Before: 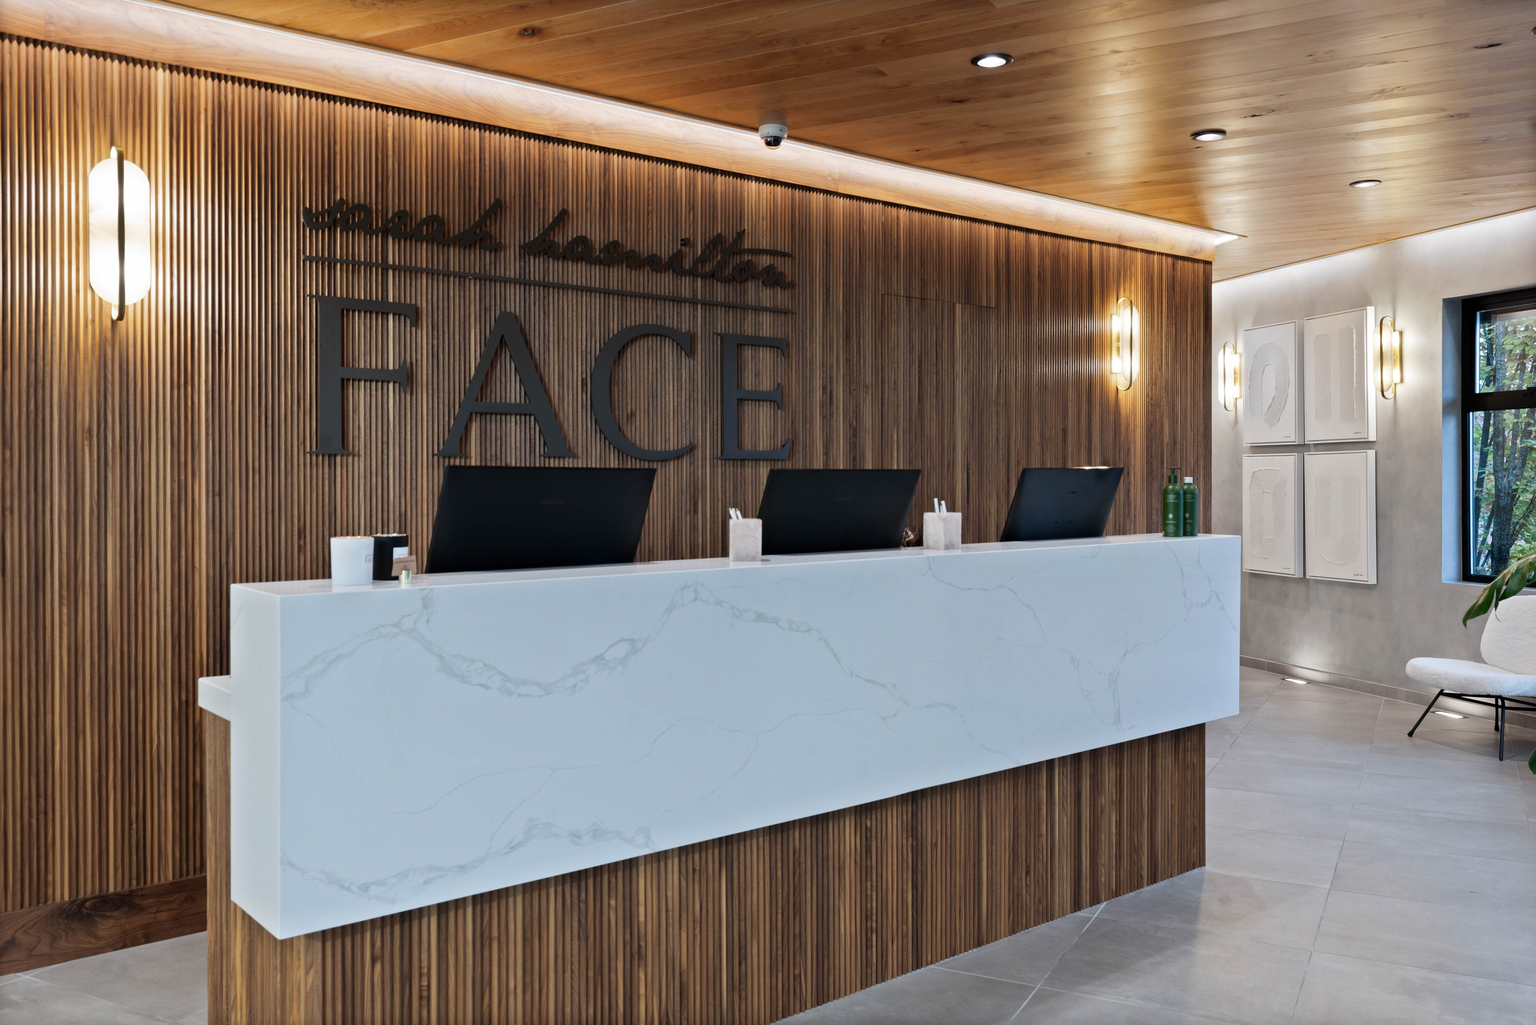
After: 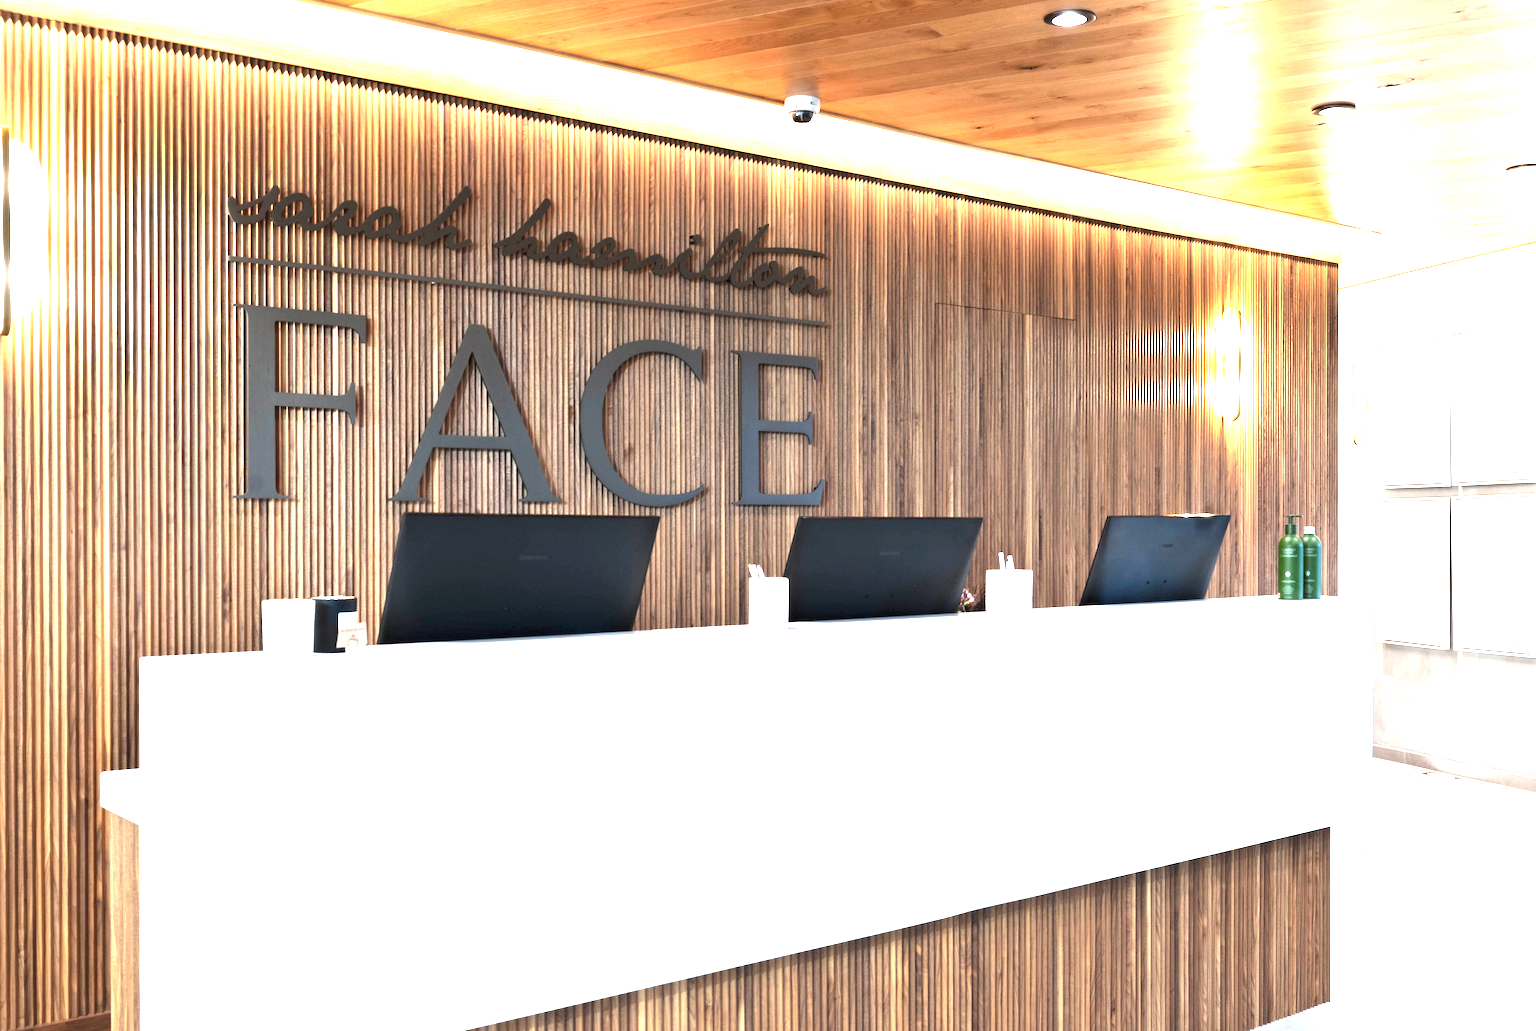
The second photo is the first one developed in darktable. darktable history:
crop and rotate: left 7.578%, top 4.506%, right 10.521%, bottom 13.086%
exposure: black level correction 0, exposure 2.31 EV, compensate highlight preservation false
